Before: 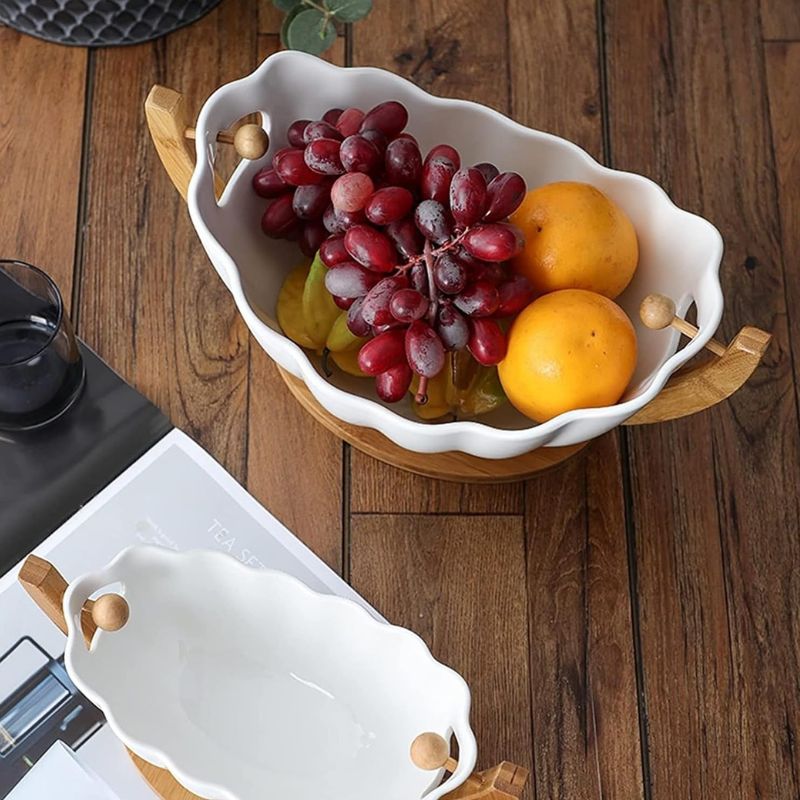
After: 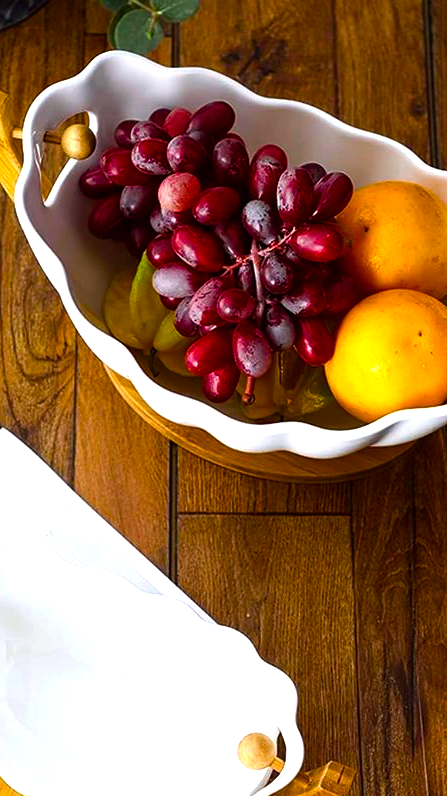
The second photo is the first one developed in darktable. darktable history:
crop: left 21.674%, right 22.086%
color balance rgb: linear chroma grading › global chroma 16.62%, perceptual saturation grading › highlights -8.63%, perceptual saturation grading › mid-tones 18.66%, perceptual saturation grading › shadows 28.49%, perceptual brilliance grading › highlights 14.22%, perceptual brilliance grading › shadows -18.96%, global vibrance 27.71%
color balance: lift [1, 1.001, 0.999, 1.001], gamma [1, 1.004, 1.007, 0.993], gain [1, 0.991, 0.987, 1.013], contrast 10%, output saturation 120%
